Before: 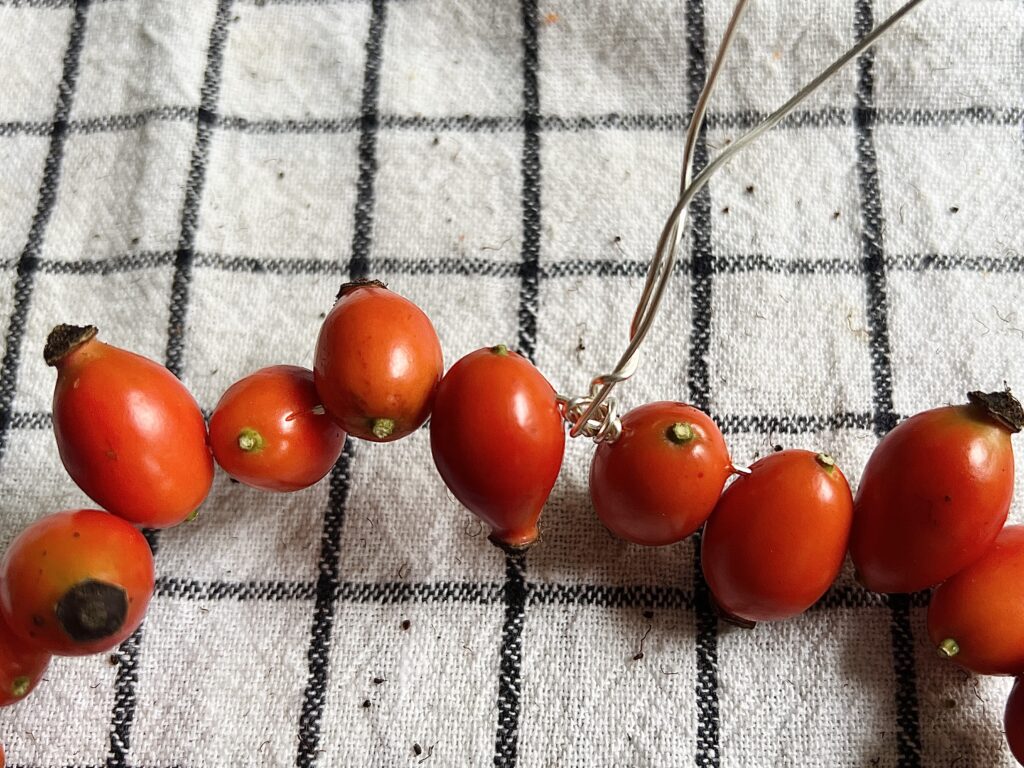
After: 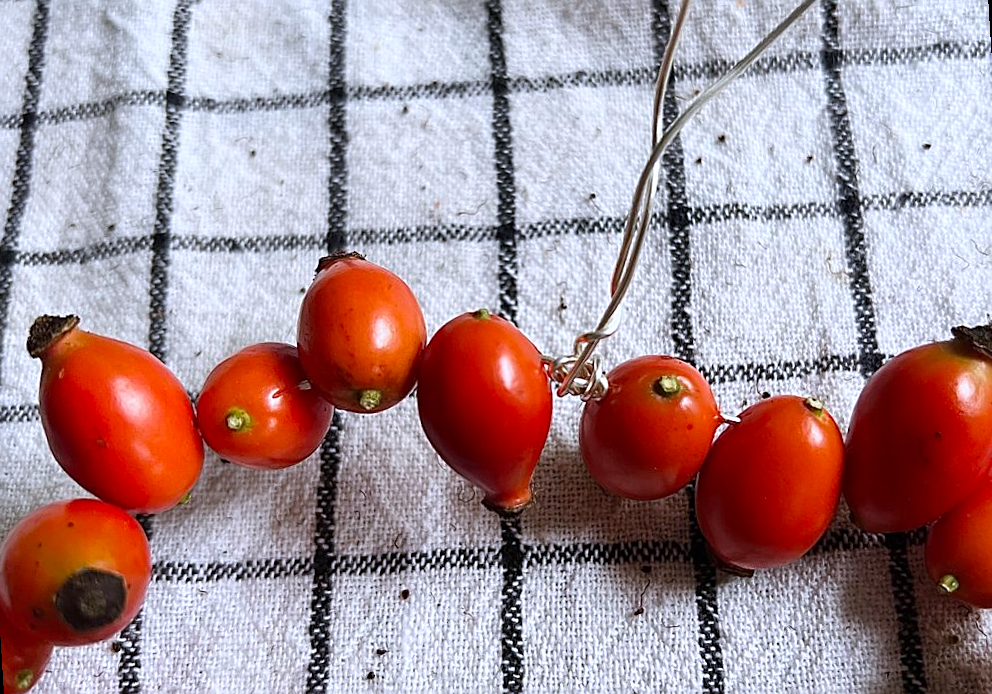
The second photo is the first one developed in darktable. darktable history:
sharpen: on, module defaults
white balance: red 0.967, blue 1.119, emerald 0.756
rotate and perspective: rotation -3.52°, crop left 0.036, crop right 0.964, crop top 0.081, crop bottom 0.919
